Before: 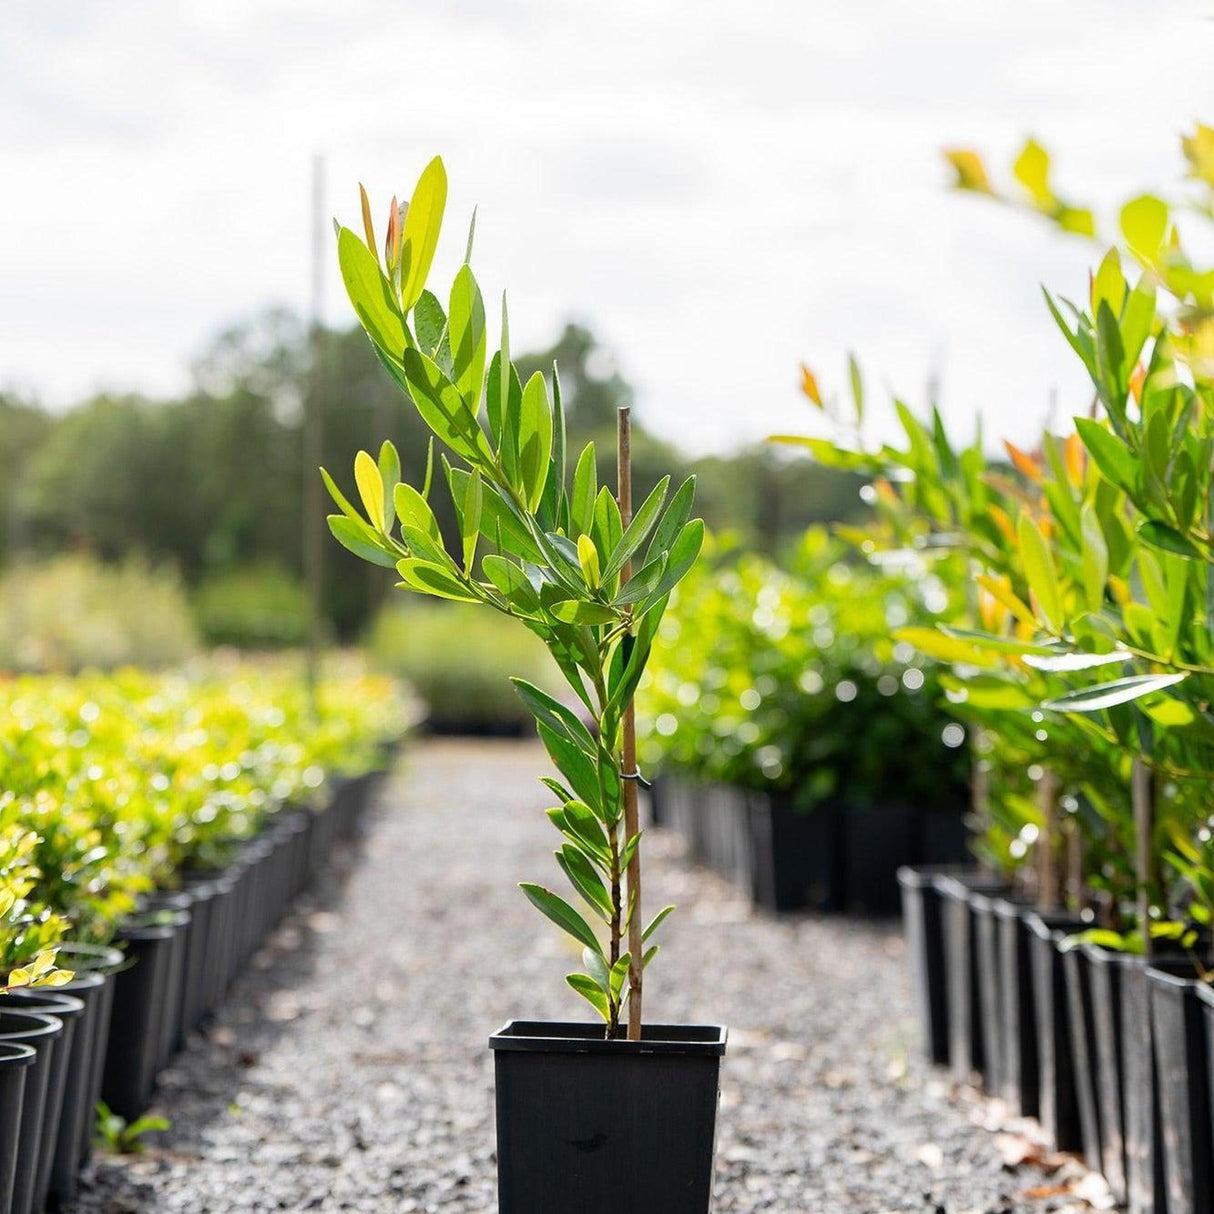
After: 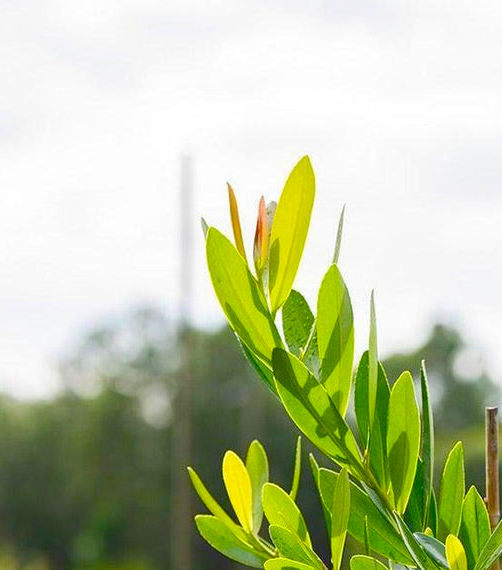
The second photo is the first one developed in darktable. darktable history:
crop and rotate: left 10.92%, top 0.047%, right 47.709%, bottom 52.967%
color zones: curves: ch0 [(0, 0.5) (0.143, 0.5) (0.286, 0.5) (0.429, 0.5) (0.571, 0.5) (0.714, 0.476) (0.857, 0.5) (1, 0.5)]; ch2 [(0, 0.5) (0.143, 0.5) (0.286, 0.5) (0.429, 0.5) (0.571, 0.5) (0.714, 0.487) (0.857, 0.5) (1, 0.5)]
color balance rgb: shadows lift › luminance -21.857%, shadows lift › chroma 6.618%, shadows lift › hue 270.72°, perceptual saturation grading › global saturation 34.616%, perceptual saturation grading › highlights -29.844%, perceptual saturation grading › shadows 35.734%, global vibrance 20%
